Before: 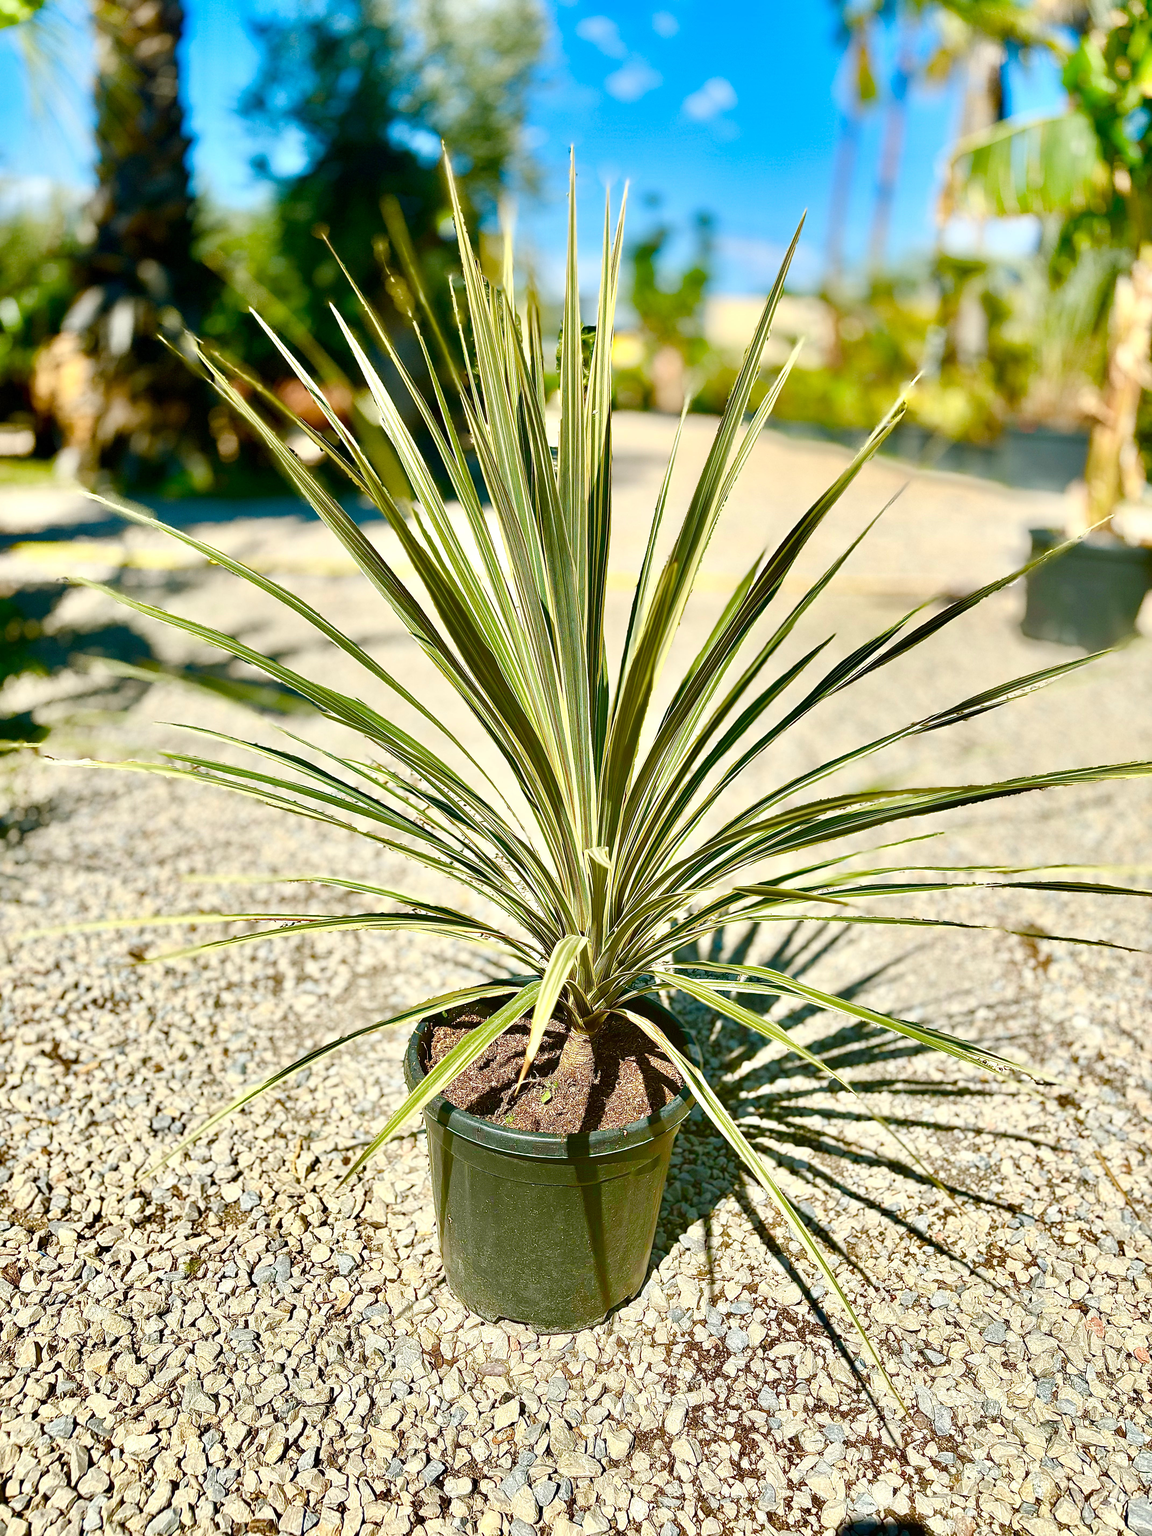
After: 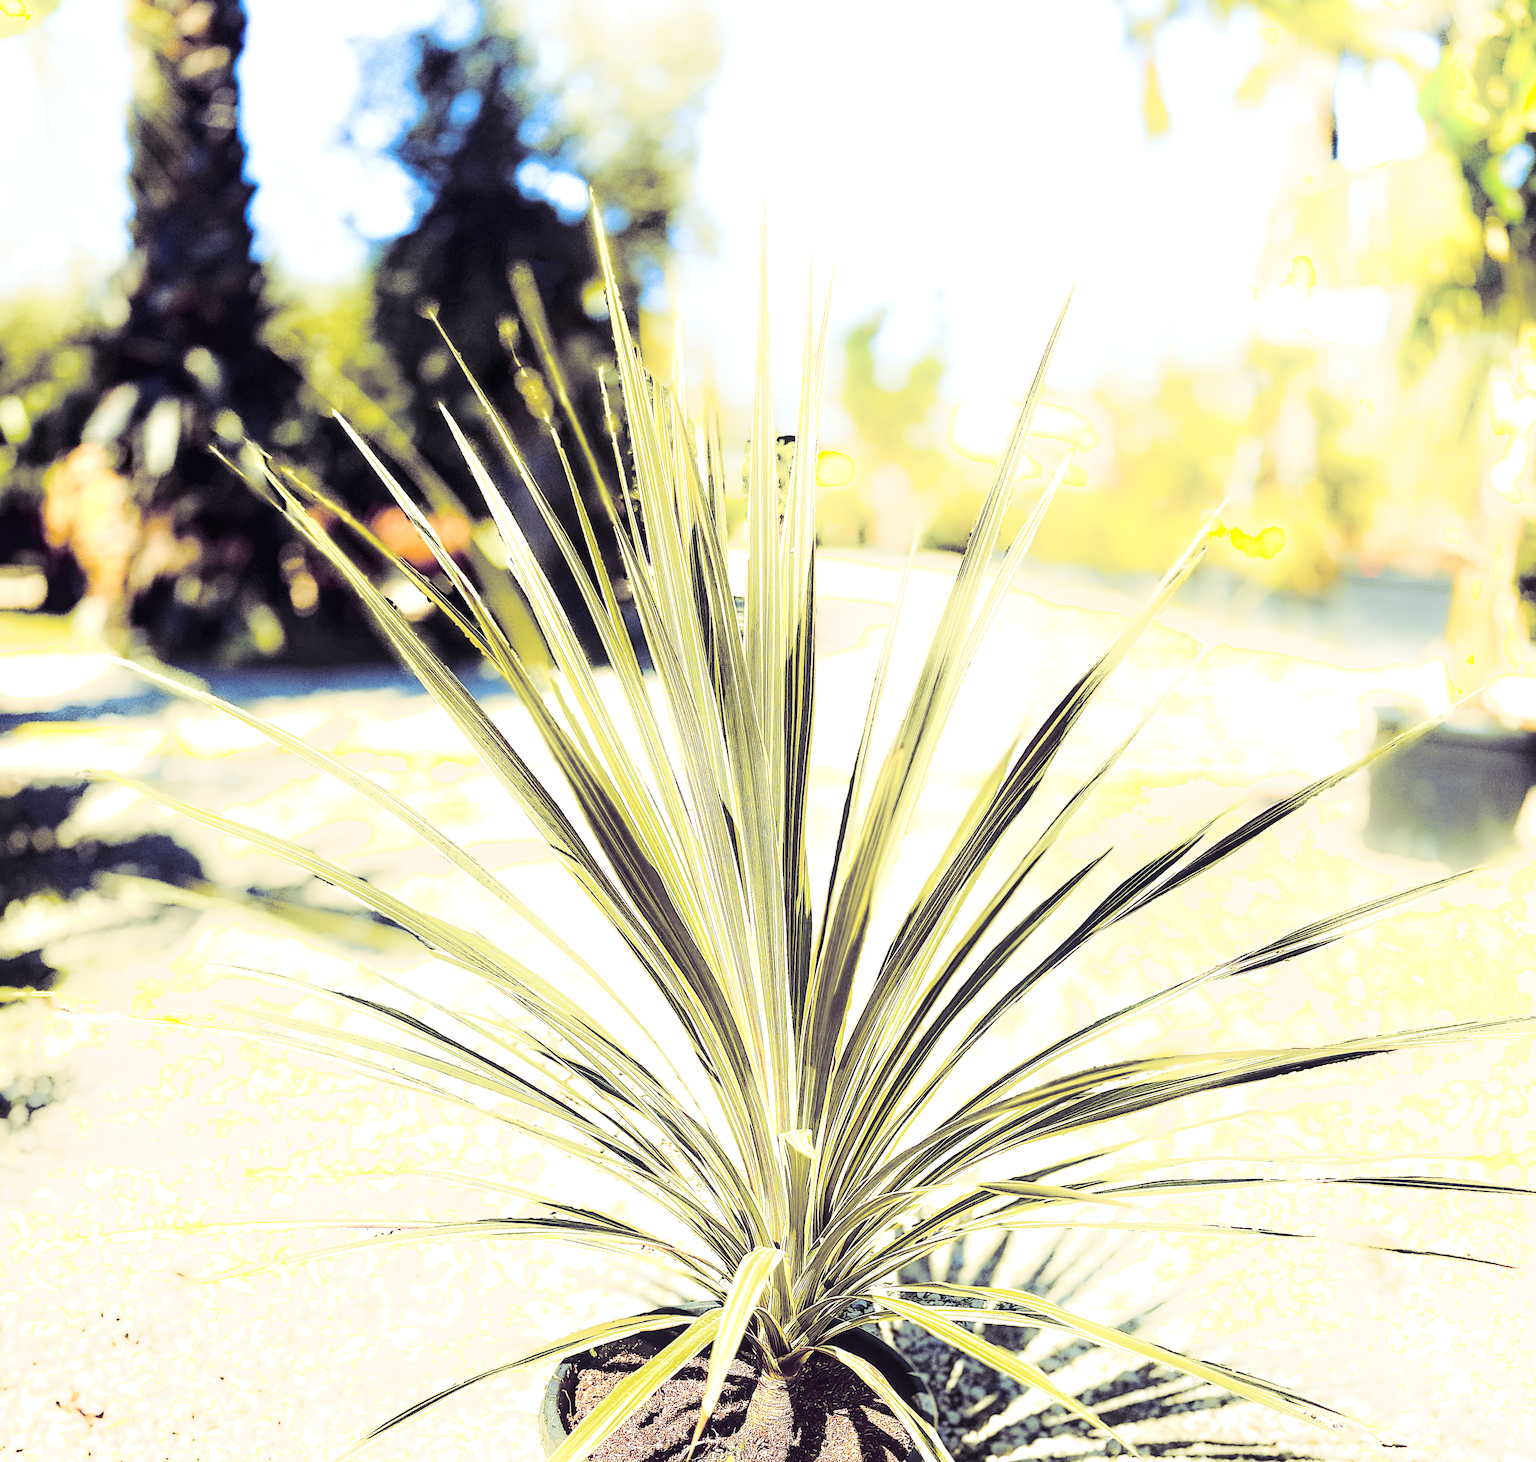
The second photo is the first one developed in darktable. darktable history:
exposure: black level correction 0.001, exposure 0.5 EV, compensate exposure bias true, compensate highlight preservation false
local contrast: on, module defaults
shadows and highlights: highlights 70.7, soften with gaussian
crop: bottom 28.576%
tone curve: curves: ch0 [(0, 0) (0.21, 0.21) (0.43, 0.586) (0.65, 0.793) (1, 1)]; ch1 [(0, 0) (0.382, 0.447) (0.492, 0.484) (0.544, 0.547) (0.583, 0.578) (0.599, 0.595) (0.67, 0.673) (1, 1)]; ch2 [(0, 0) (0.411, 0.382) (0.492, 0.5) (0.531, 0.534) (0.56, 0.573) (0.599, 0.602) (0.696, 0.693) (1, 1)], color space Lab, independent channels, preserve colors none
tone equalizer: on, module defaults
split-toning: shadows › hue 255.6°, shadows › saturation 0.66, highlights › hue 43.2°, highlights › saturation 0.68, balance -50.1
